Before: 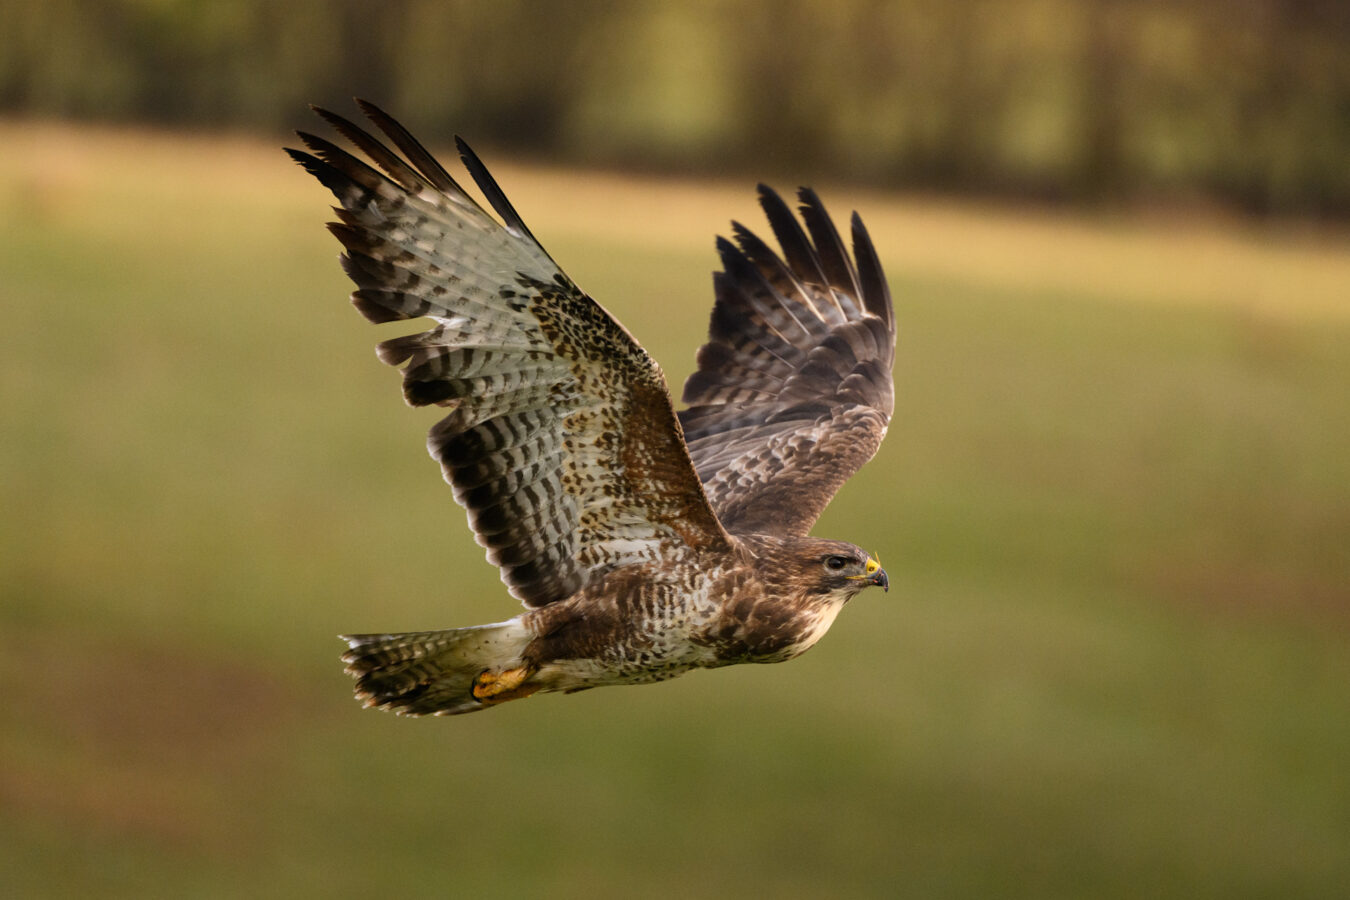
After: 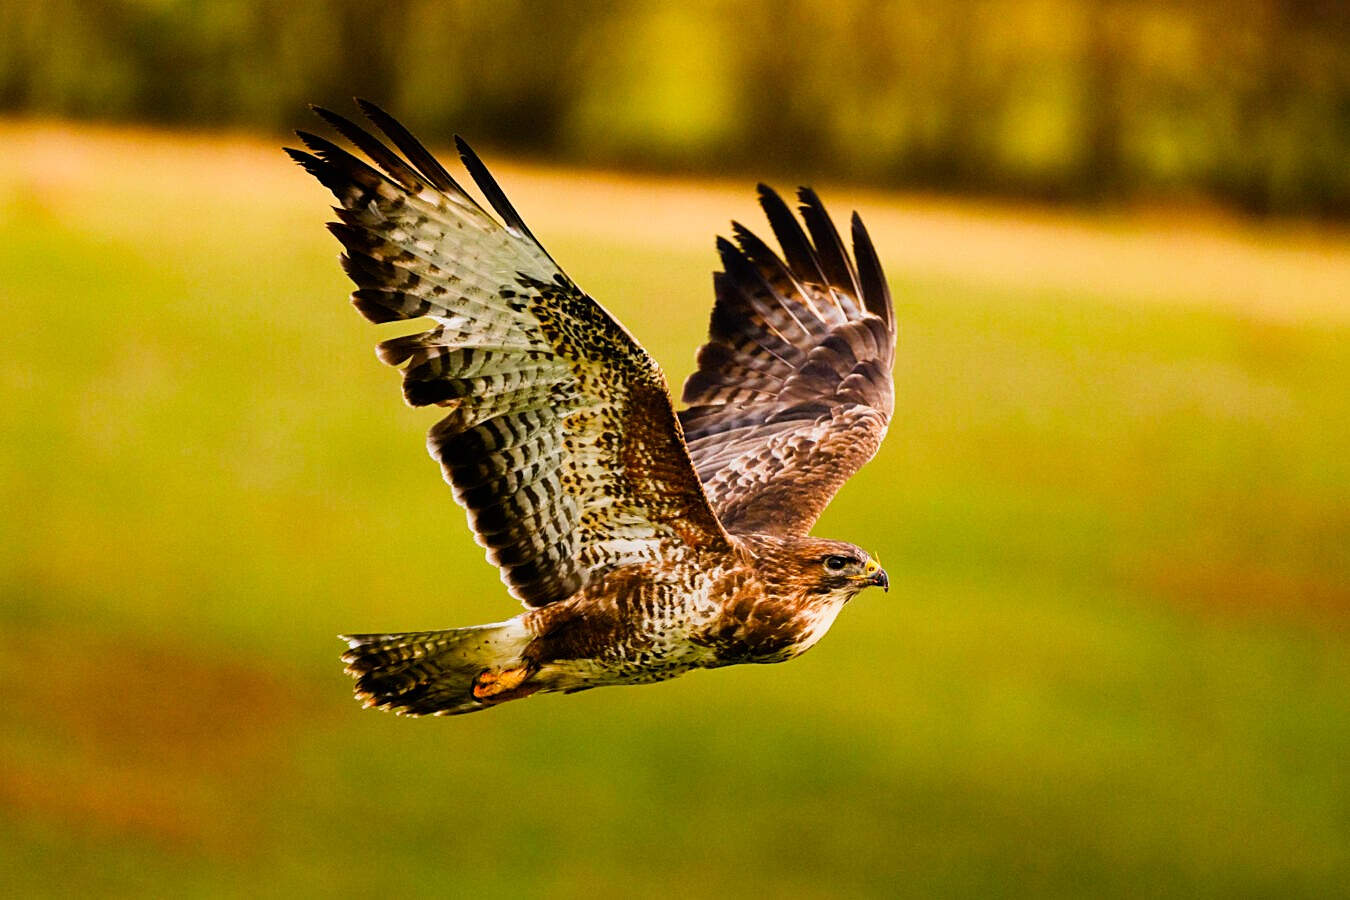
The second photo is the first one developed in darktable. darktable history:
sharpen: on, module defaults
sigmoid: contrast 1.8
exposure: exposure 0.566 EV, compensate highlight preservation false
contrast brightness saturation: saturation 0.5
